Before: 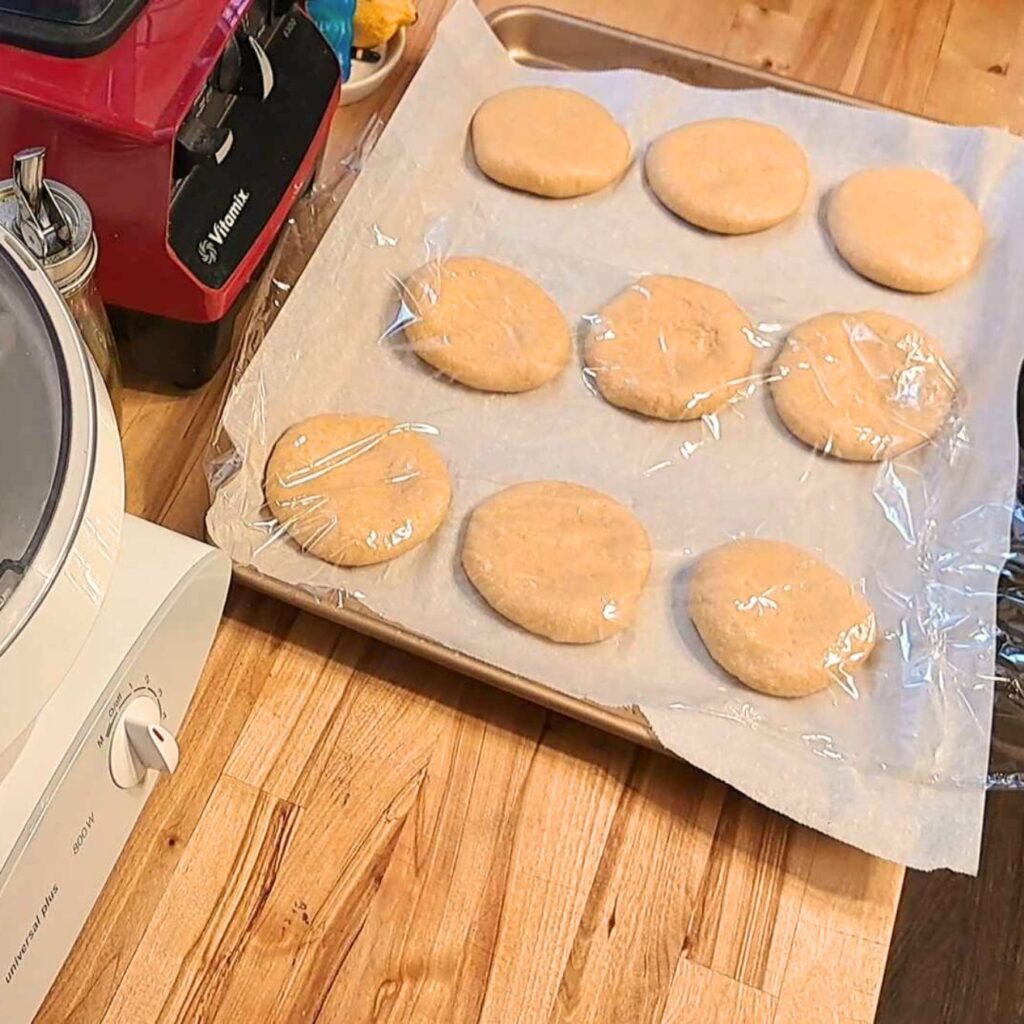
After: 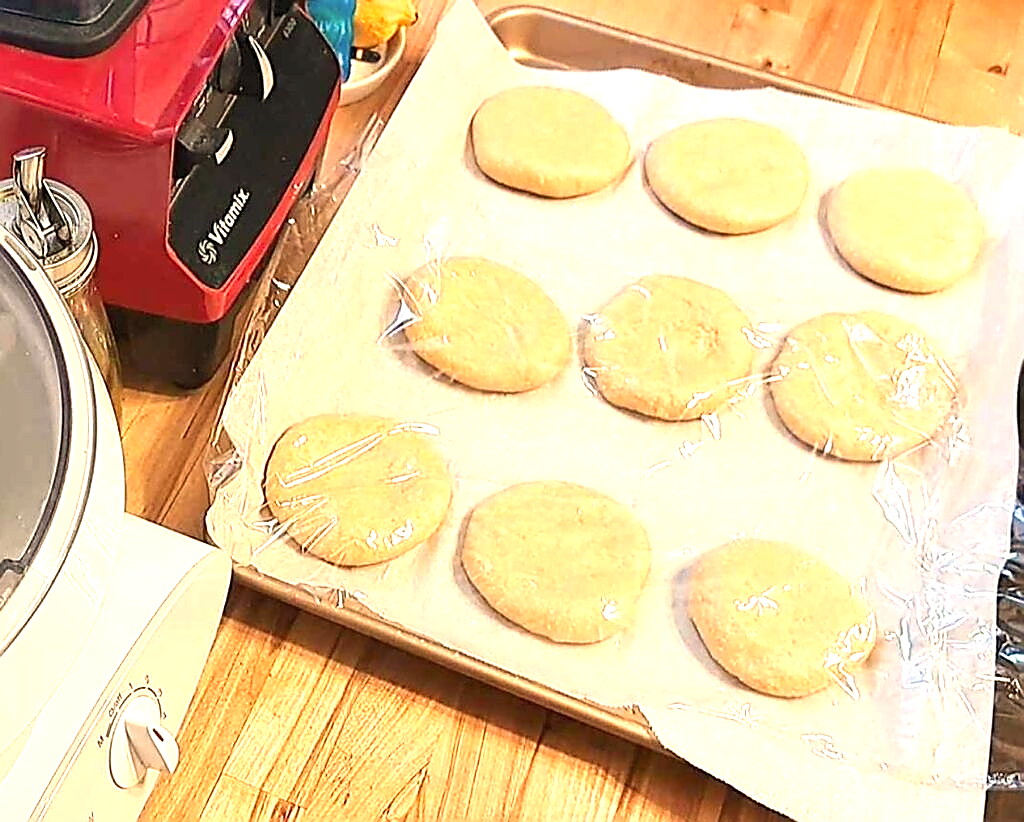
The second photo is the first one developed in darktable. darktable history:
exposure: black level correction -0.001, exposure 0.9 EV, compensate exposure bias true, compensate highlight preservation false
white balance: red 1.045, blue 0.932
crop: bottom 19.644%
sharpen: radius 1.4, amount 1.25, threshold 0.7
